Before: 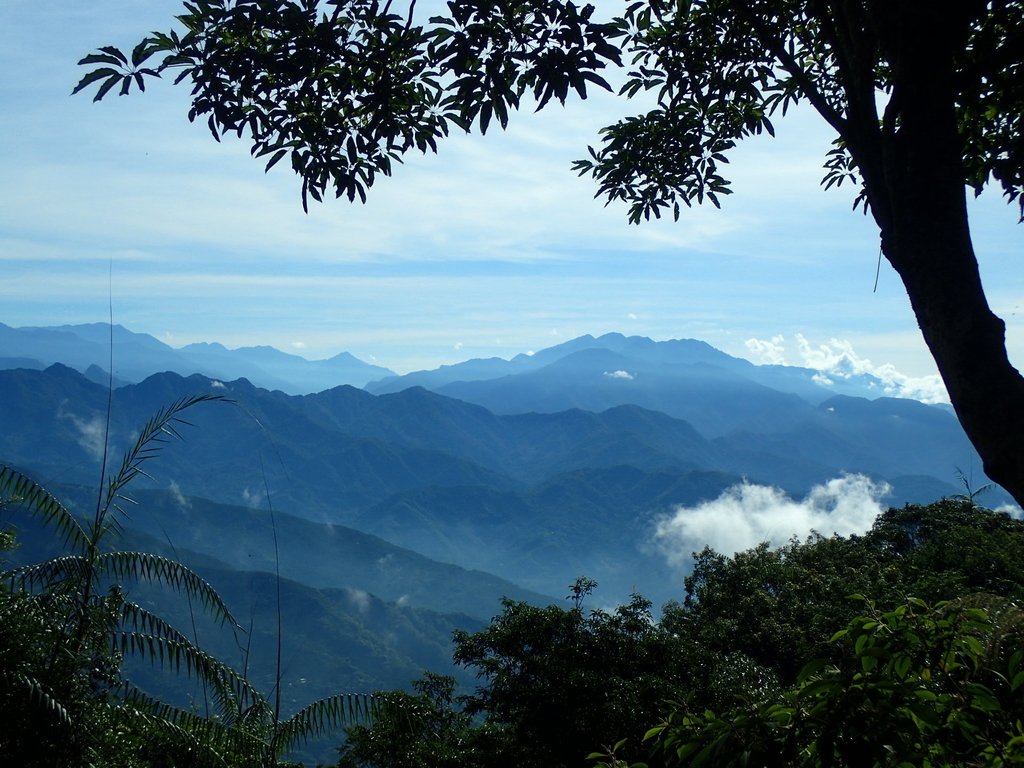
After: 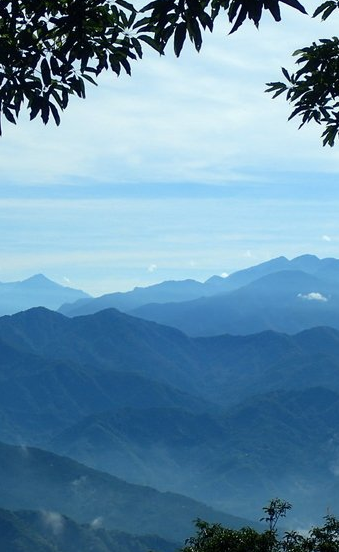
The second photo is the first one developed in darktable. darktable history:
crop and rotate: left 29.925%, top 10.26%, right 36.961%, bottom 17.815%
